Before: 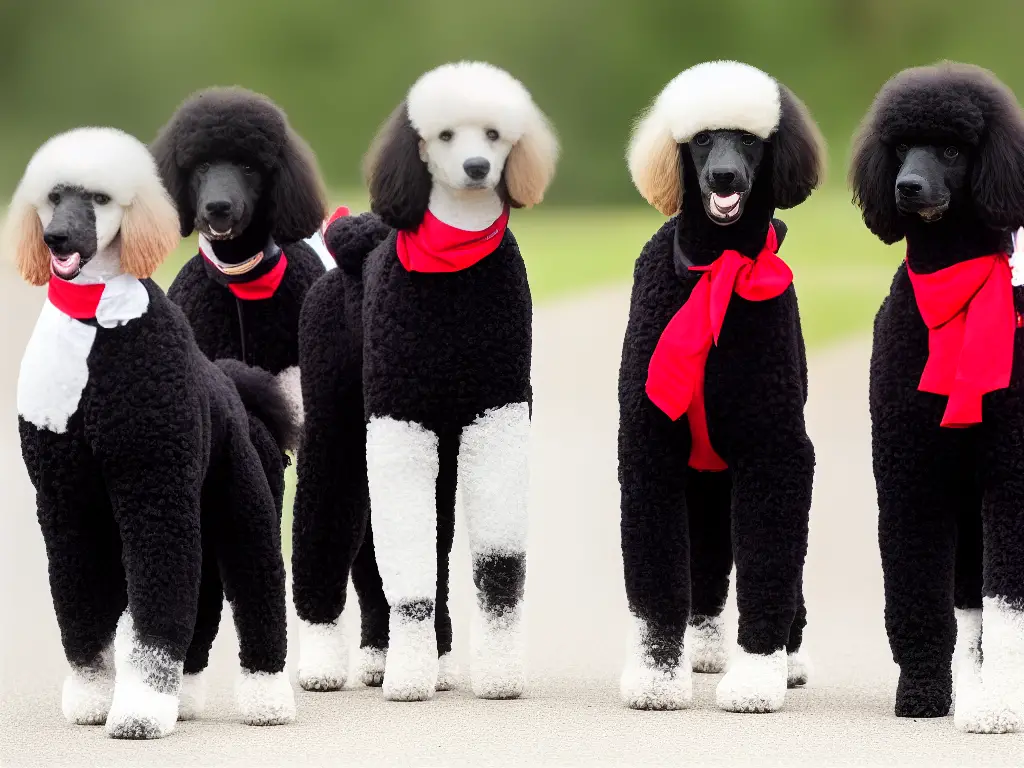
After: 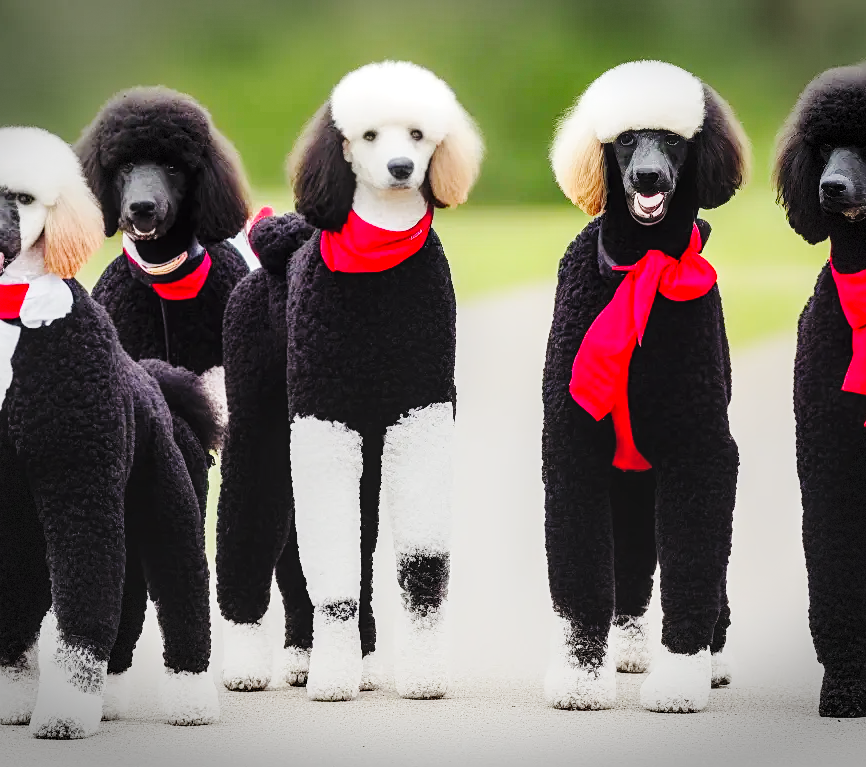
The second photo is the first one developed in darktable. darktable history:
crop: left 7.518%, right 7.851%
sharpen: amount 0.213
contrast brightness saturation: contrast 0.032, brightness 0.068, saturation 0.127
base curve: curves: ch0 [(0, 0) (0.036, 0.025) (0.121, 0.166) (0.206, 0.329) (0.605, 0.79) (1, 1)], preserve colors none
vignetting: fall-off start 100.19%, width/height ratio 1.326, dithering 8-bit output
local contrast: on, module defaults
